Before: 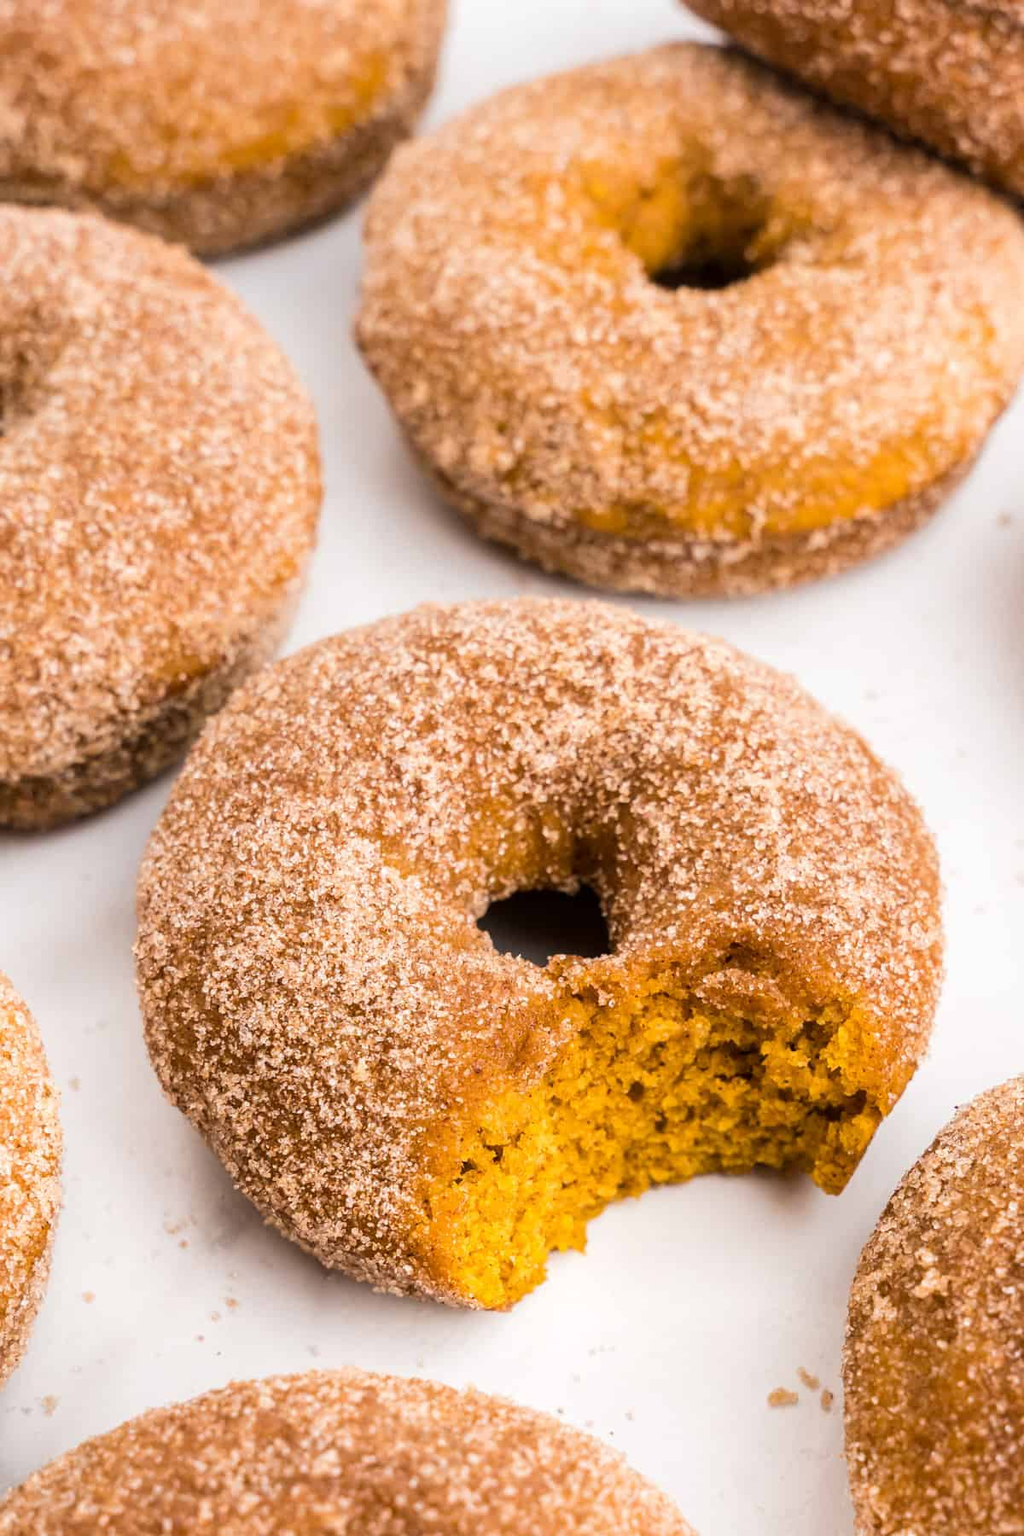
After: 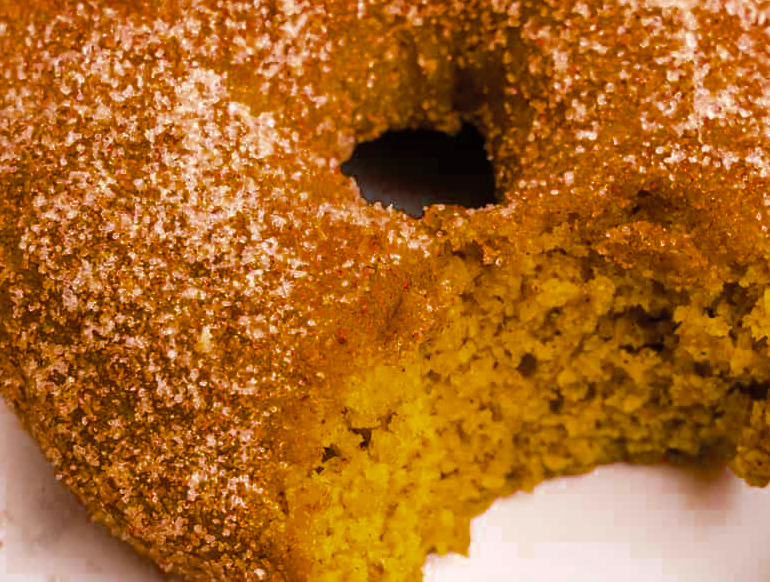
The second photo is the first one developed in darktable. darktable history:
crop: left 18.167%, top 50.795%, right 17.663%, bottom 16.86%
color zones: curves: ch0 [(0, 0.5) (0.125, 0.4) (0.25, 0.5) (0.375, 0.4) (0.5, 0.4) (0.625, 0.35) (0.75, 0.35) (0.875, 0.5)]; ch1 [(0, 0.35) (0.125, 0.45) (0.25, 0.35) (0.375, 0.35) (0.5, 0.35) (0.625, 0.35) (0.75, 0.45) (0.875, 0.35)]; ch2 [(0, 0.6) (0.125, 0.5) (0.25, 0.5) (0.375, 0.6) (0.5, 0.6) (0.625, 0.5) (0.75, 0.5) (0.875, 0.5)]
contrast brightness saturation: brightness 0.088, saturation 0.19
color balance rgb: highlights gain › chroma 0.262%, highlights gain › hue 330.74°, linear chroma grading › global chroma 8.831%, perceptual saturation grading › global saturation 42.125%, saturation formula JzAzBz (2021)
